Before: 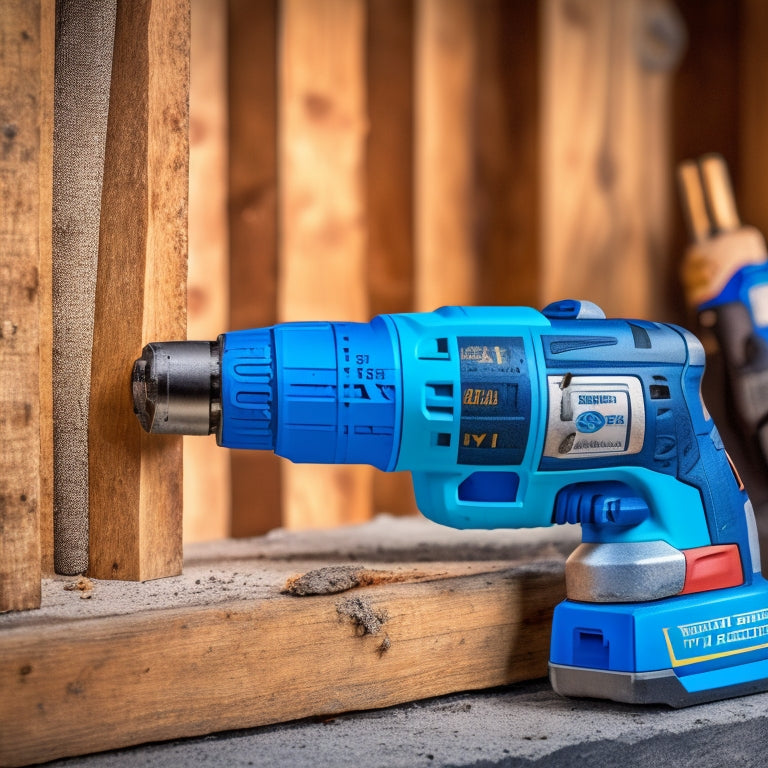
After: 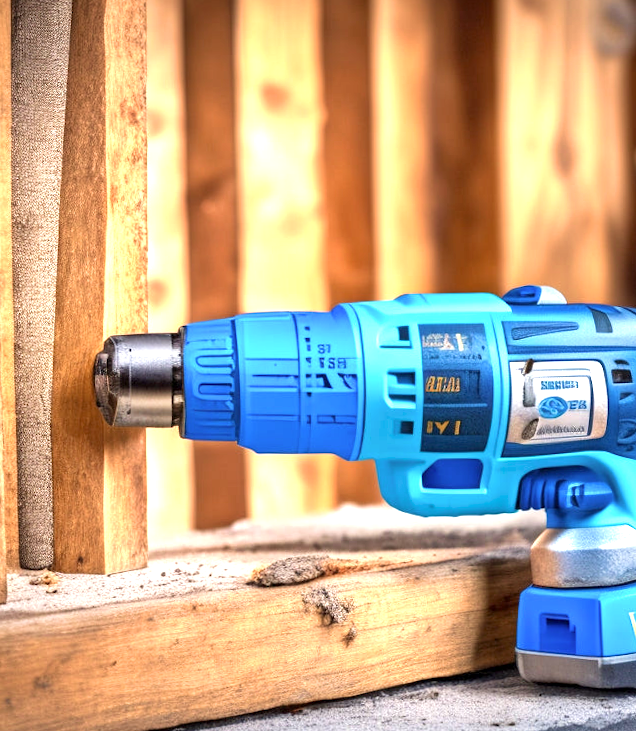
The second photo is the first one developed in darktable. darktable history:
crop and rotate: angle 1°, left 4.281%, top 0.642%, right 11.383%, bottom 2.486%
contrast brightness saturation: saturation -0.05
exposure: black level correction 0.001, exposure 1.129 EV, compensate exposure bias true, compensate highlight preservation false
velvia: on, module defaults
